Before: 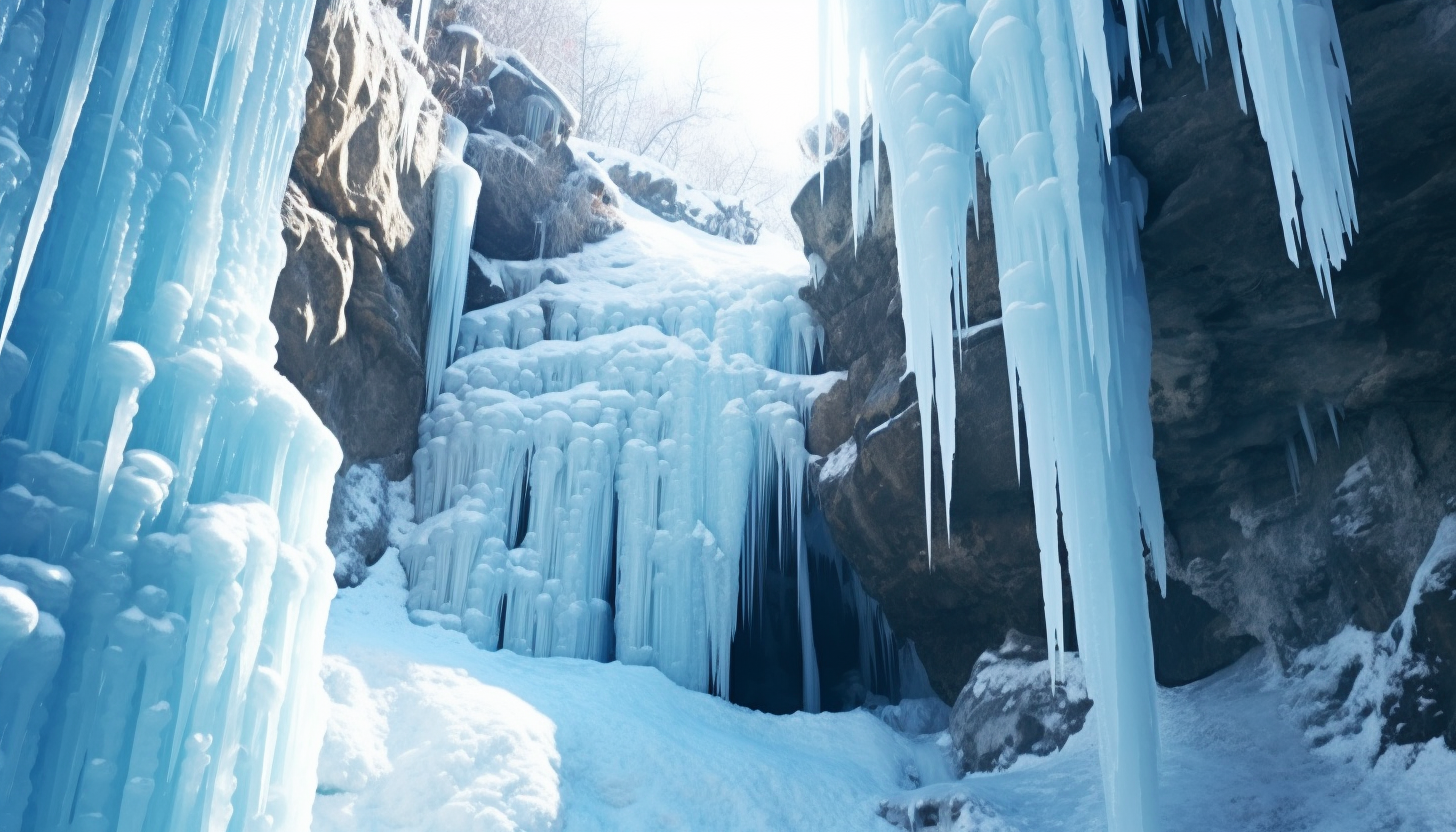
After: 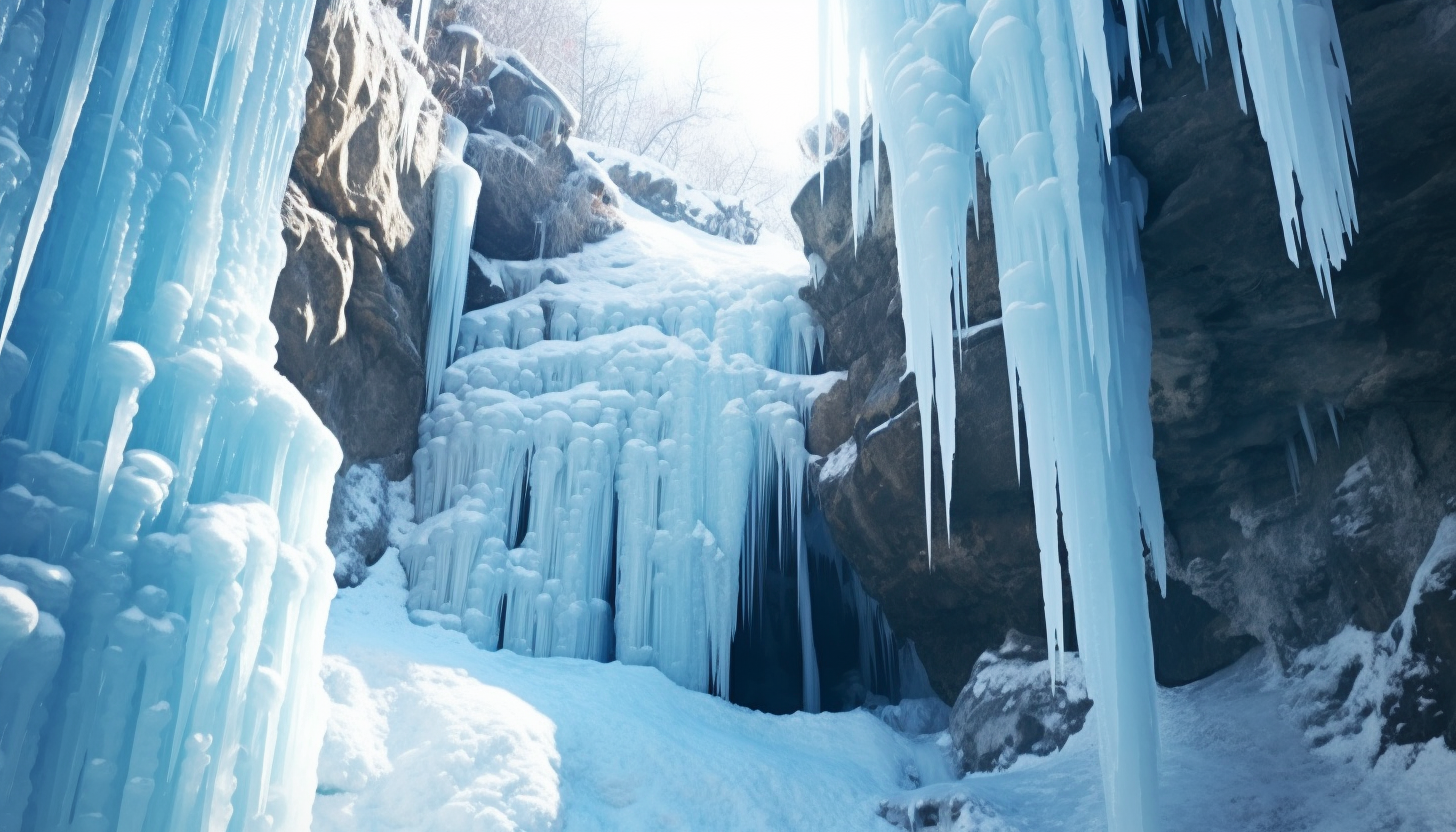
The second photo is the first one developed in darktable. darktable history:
tone curve: curves: ch0 [(0, 0) (0.003, 0.022) (0.011, 0.027) (0.025, 0.038) (0.044, 0.056) (0.069, 0.081) (0.1, 0.11) (0.136, 0.145) (0.177, 0.185) (0.224, 0.229) (0.277, 0.278) (0.335, 0.335) (0.399, 0.399) (0.468, 0.468) (0.543, 0.543) (0.623, 0.623) (0.709, 0.705) (0.801, 0.793) (0.898, 0.887) (1, 1)]
vignetting: fall-off radius 94.71%, brightness -0.413, saturation -0.304, center (-0.07, -0.316), unbound false
